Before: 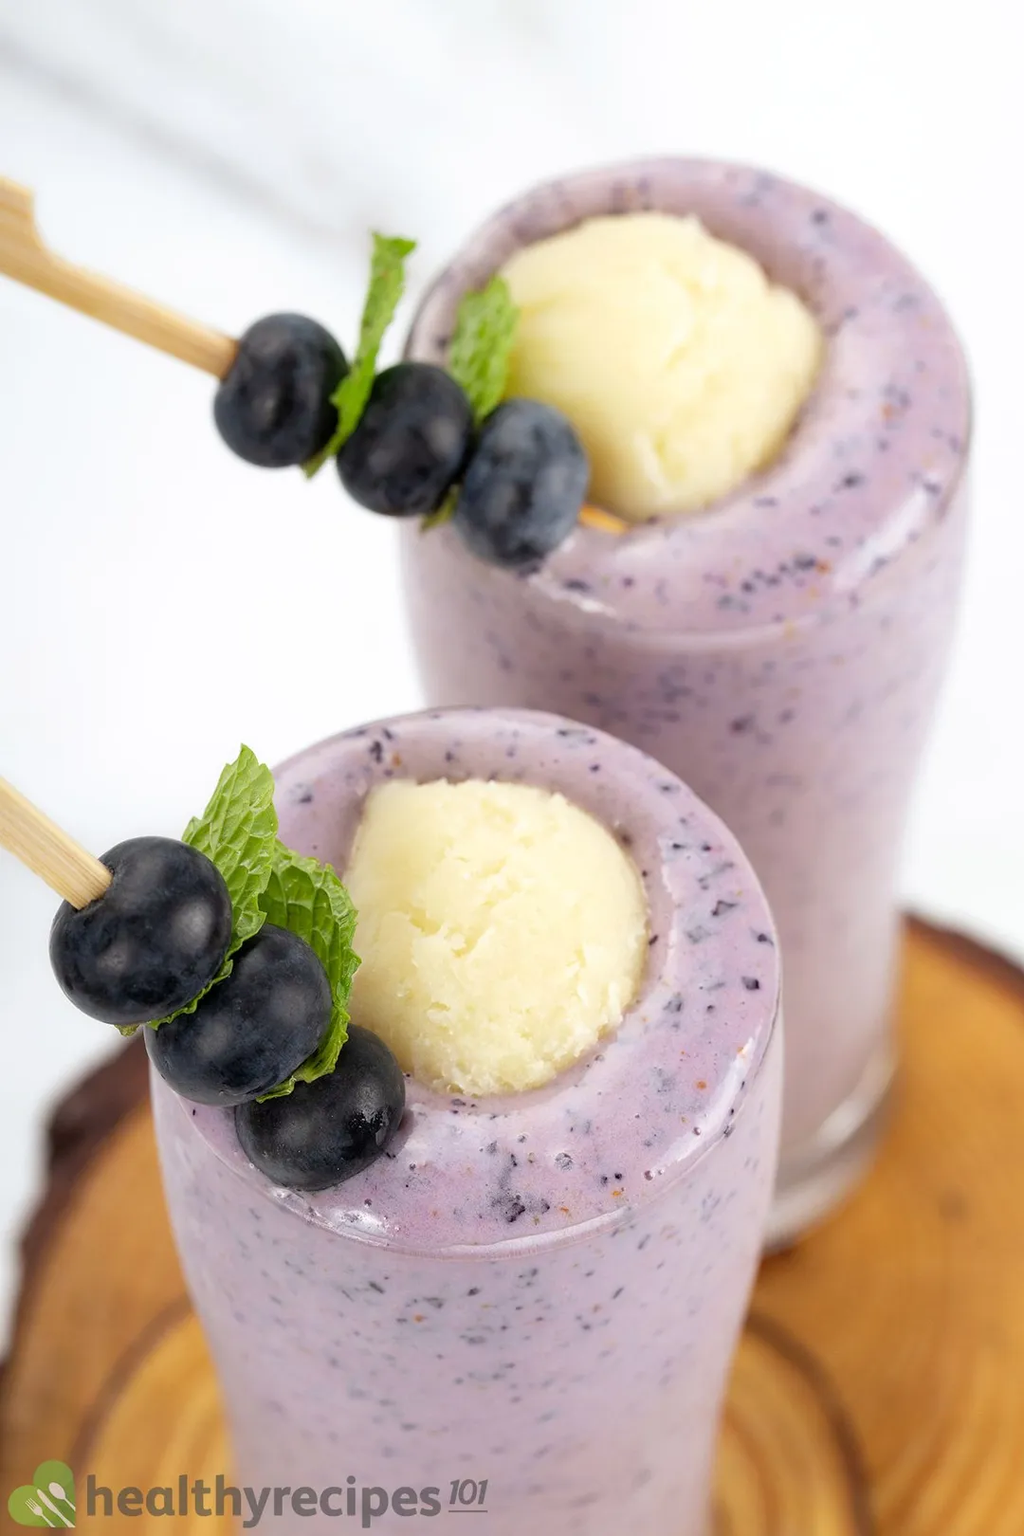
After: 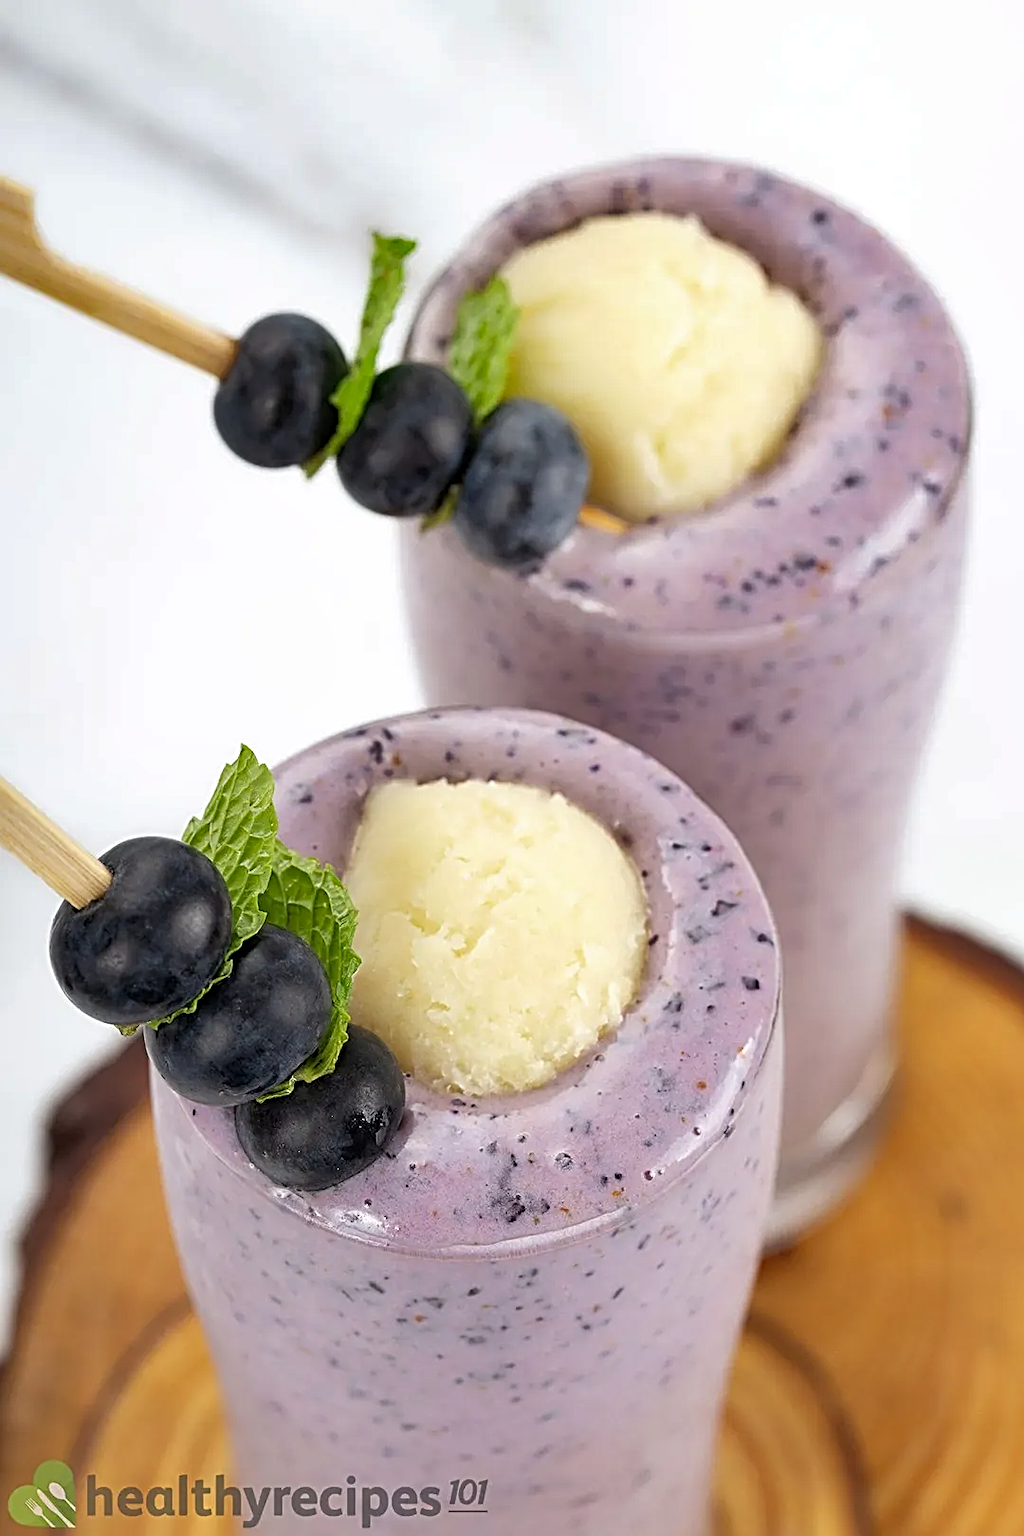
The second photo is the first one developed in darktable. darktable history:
shadows and highlights: soften with gaussian
sharpen: radius 3.025, amount 0.757
